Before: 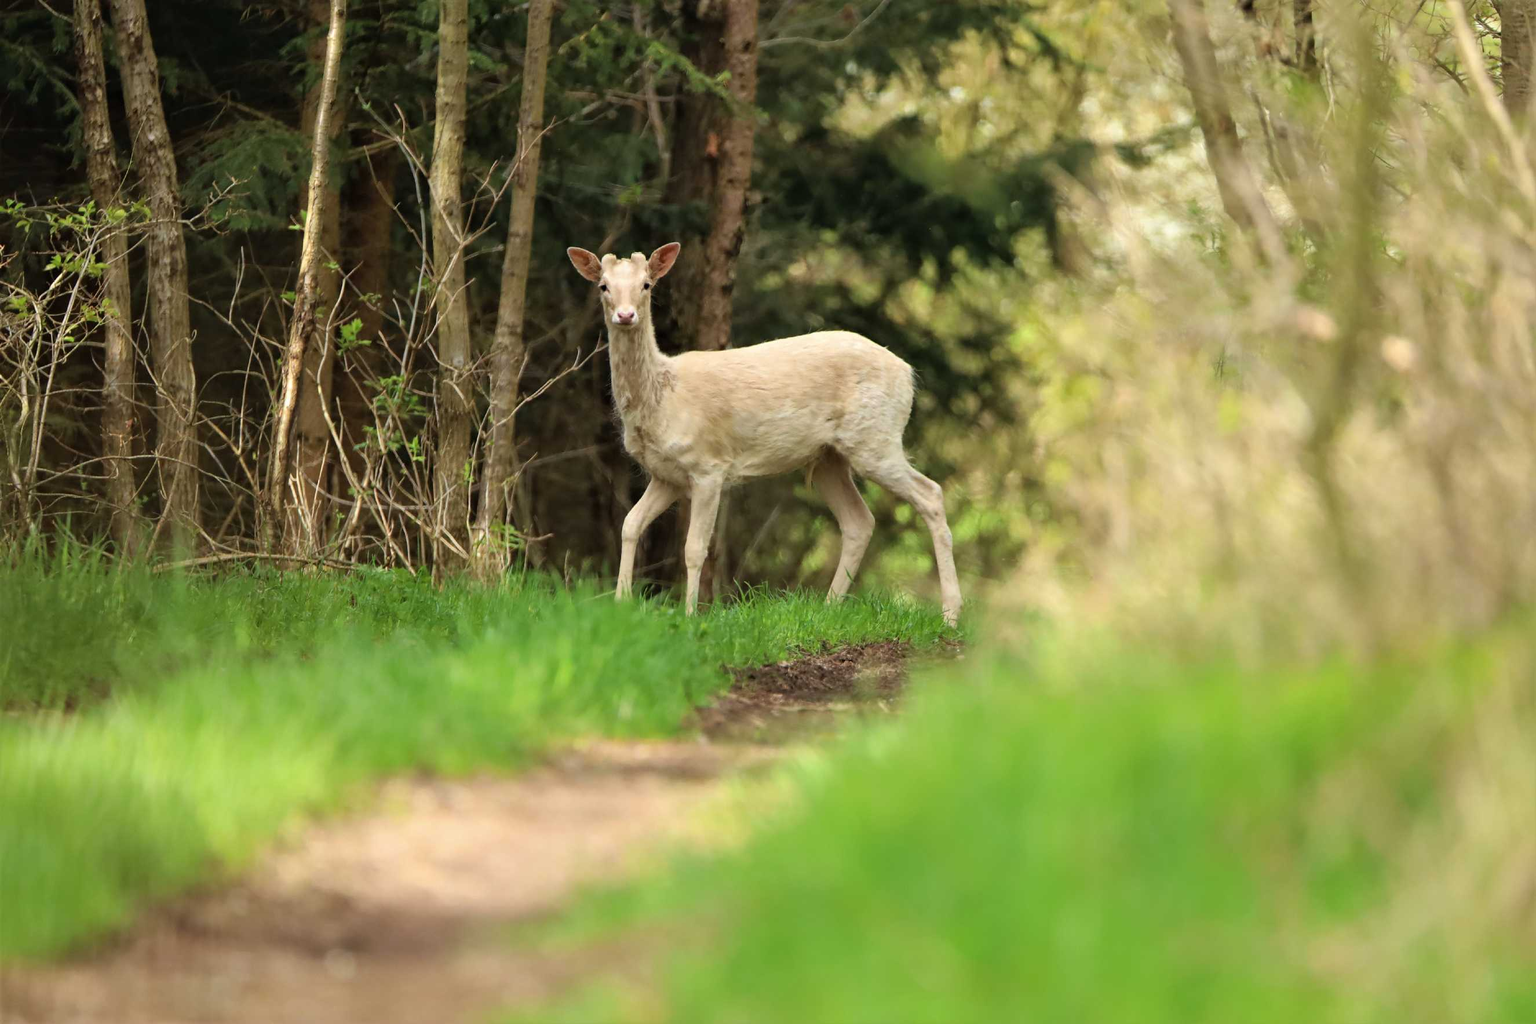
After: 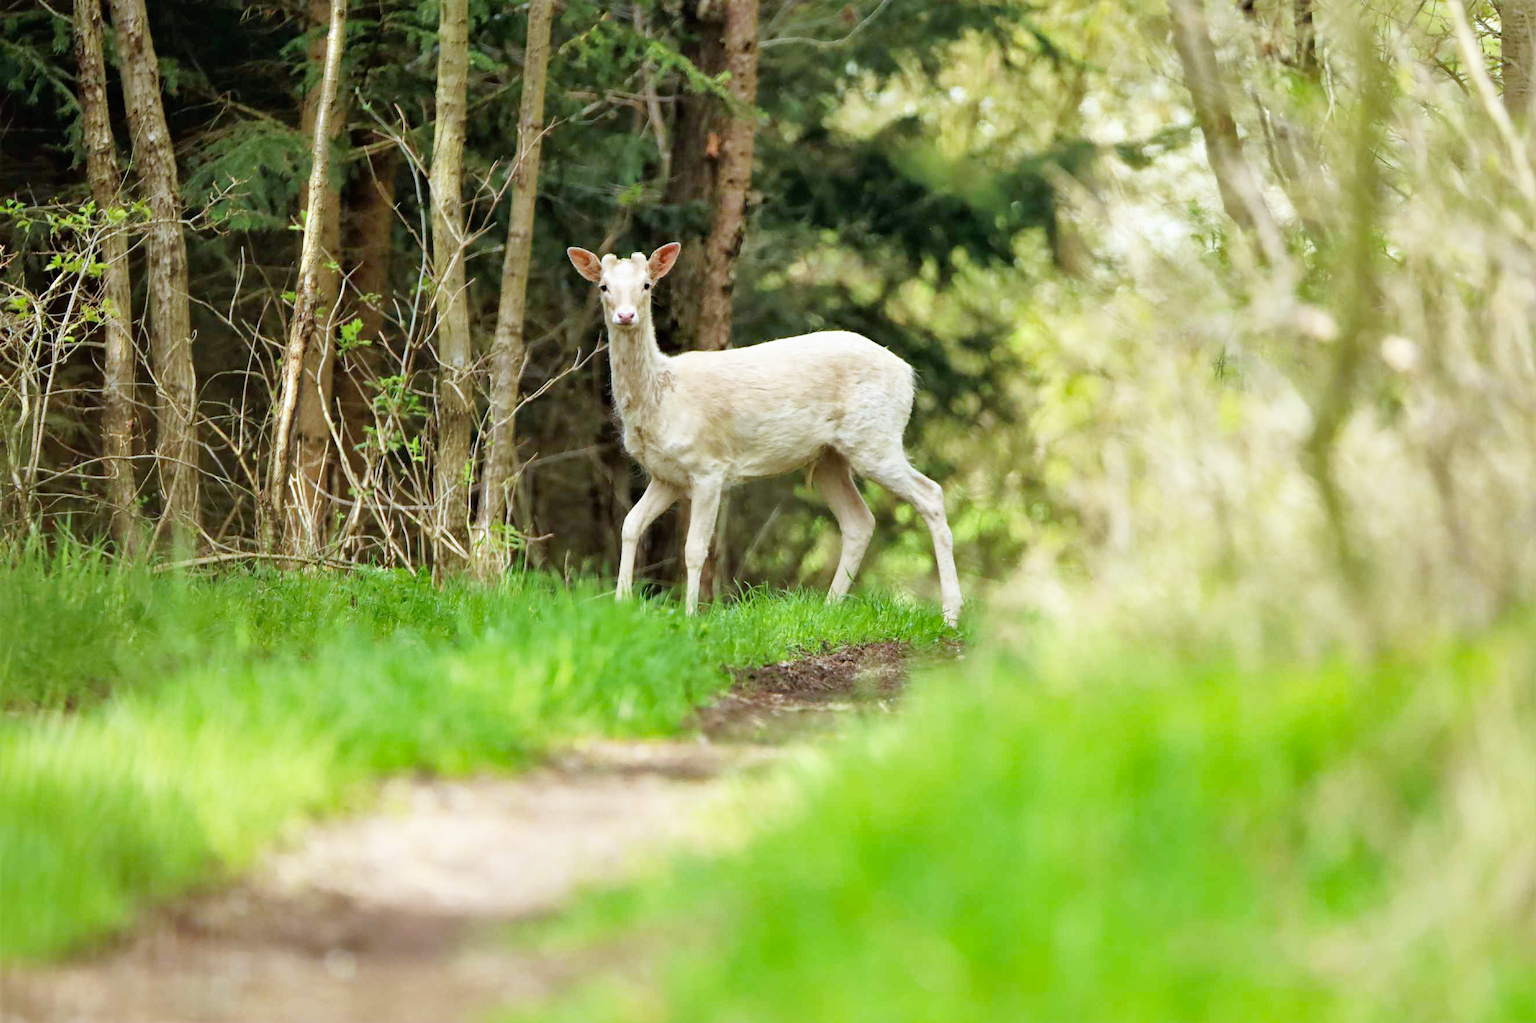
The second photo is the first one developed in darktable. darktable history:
base curve: curves: ch0 [(0, 0) (0.005, 0.002) (0.15, 0.3) (0.4, 0.7) (0.75, 0.95) (1, 1)], preserve colors none
shadows and highlights: on, module defaults
white balance: red 0.924, blue 1.095
